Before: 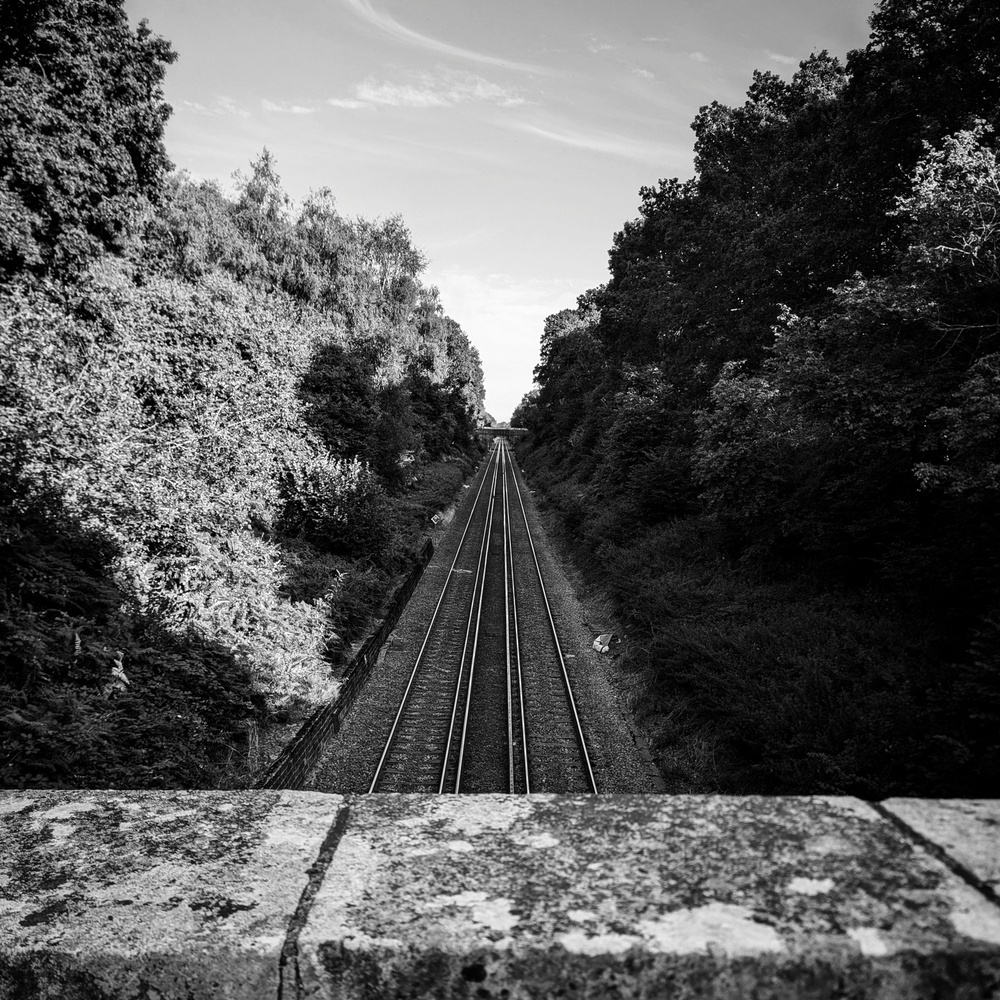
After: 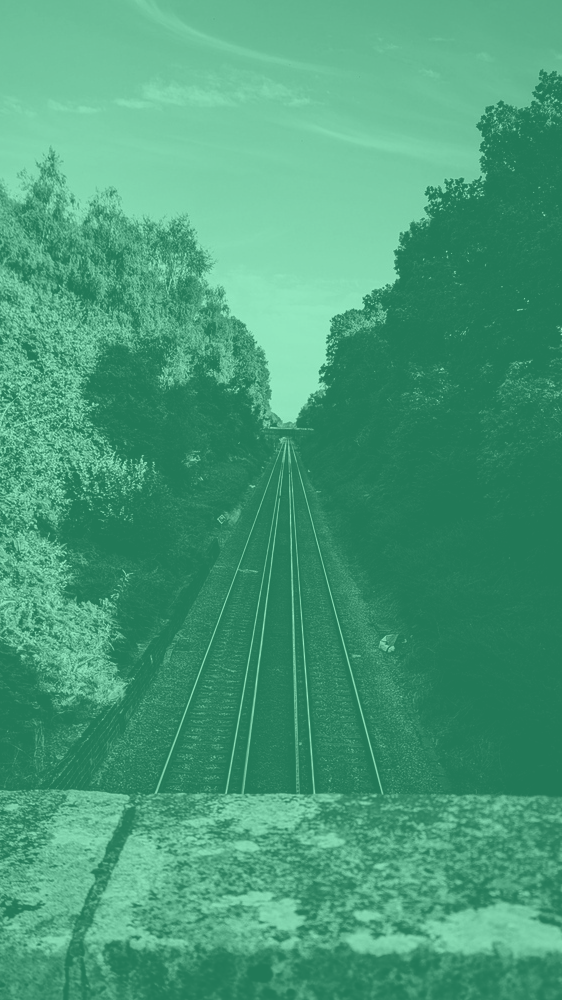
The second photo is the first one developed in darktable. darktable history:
colorize: hue 147.6°, saturation 65%, lightness 21.64%
rgb curve: curves: ch0 [(0, 0.186) (0.314, 0.284) (0.576, 0.466) (0.805, 0.691) (0.936, 0.886)]; ch1 [(0, 0.186) (0.314, 0.284) (0.581, 0.534) (0.771, 0.746) (0.936, 0.958)]; ch2 [(0, 0.216) (0.275, 0.39) (1, 1)], mode RGB, independent channels, compensate middle gray true, preserve colors none
crop: left 21.496%, right 22.254%
color balance: lift [1, 1.015, 1.004, 0.985], gamma [1, 0.958, 0.971, 1.042], gain [1, 0.956, 0.977, 1.044]
